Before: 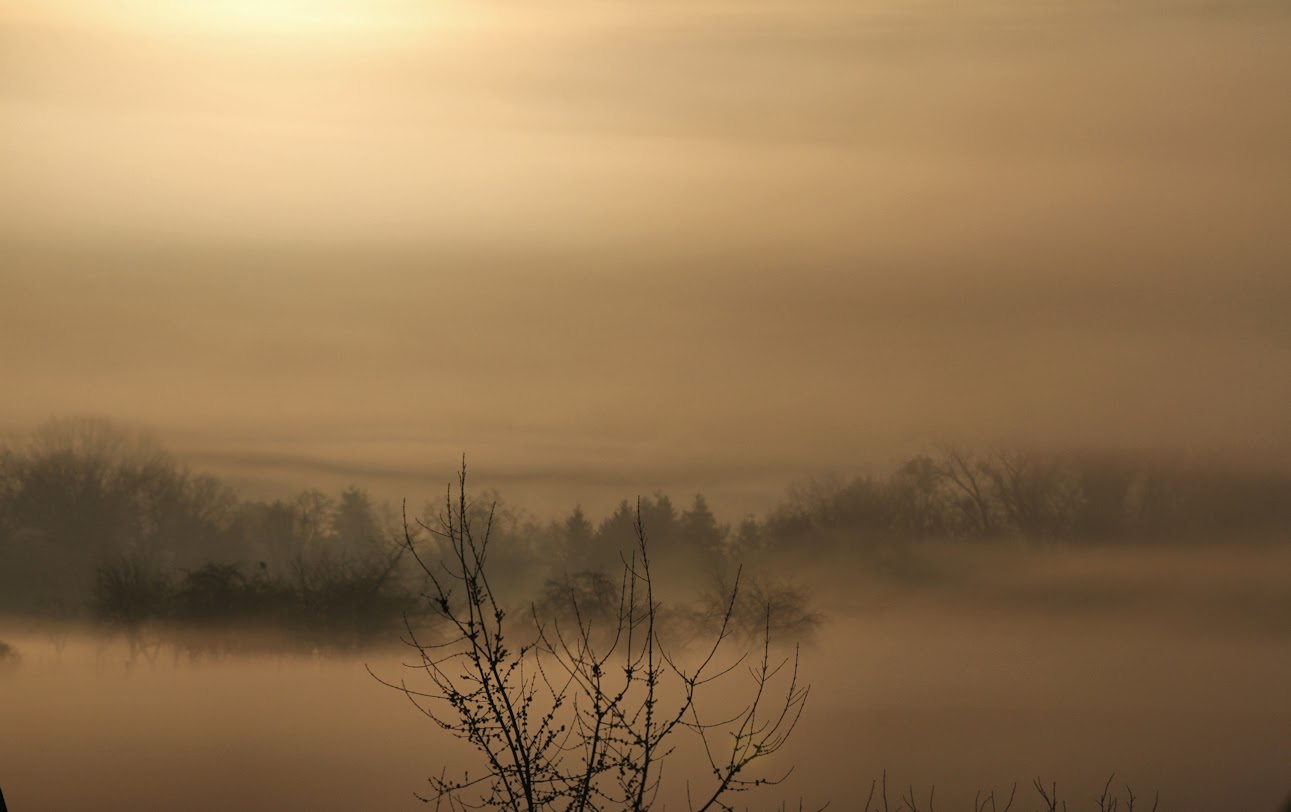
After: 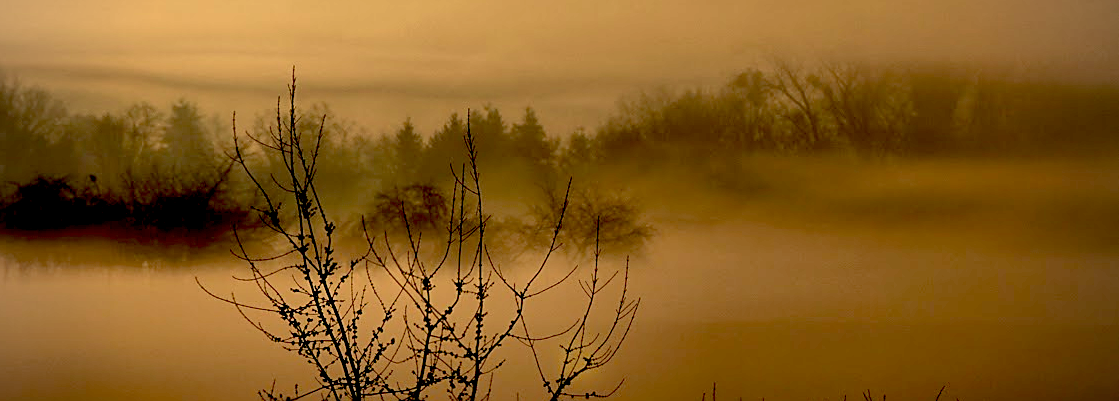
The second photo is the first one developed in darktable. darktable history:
exposure: black level correction 0.034, exposure 0.91 EV, compensate highlight preservation false
crop and rotate: left 13.288%, top 47.714%, bottom 2.8%
vignetting: brightness -0.402, saturation -0.291
sharpen: radius 1.501, amount 0.402, threshold 1.495
velvia: on, module defaults
